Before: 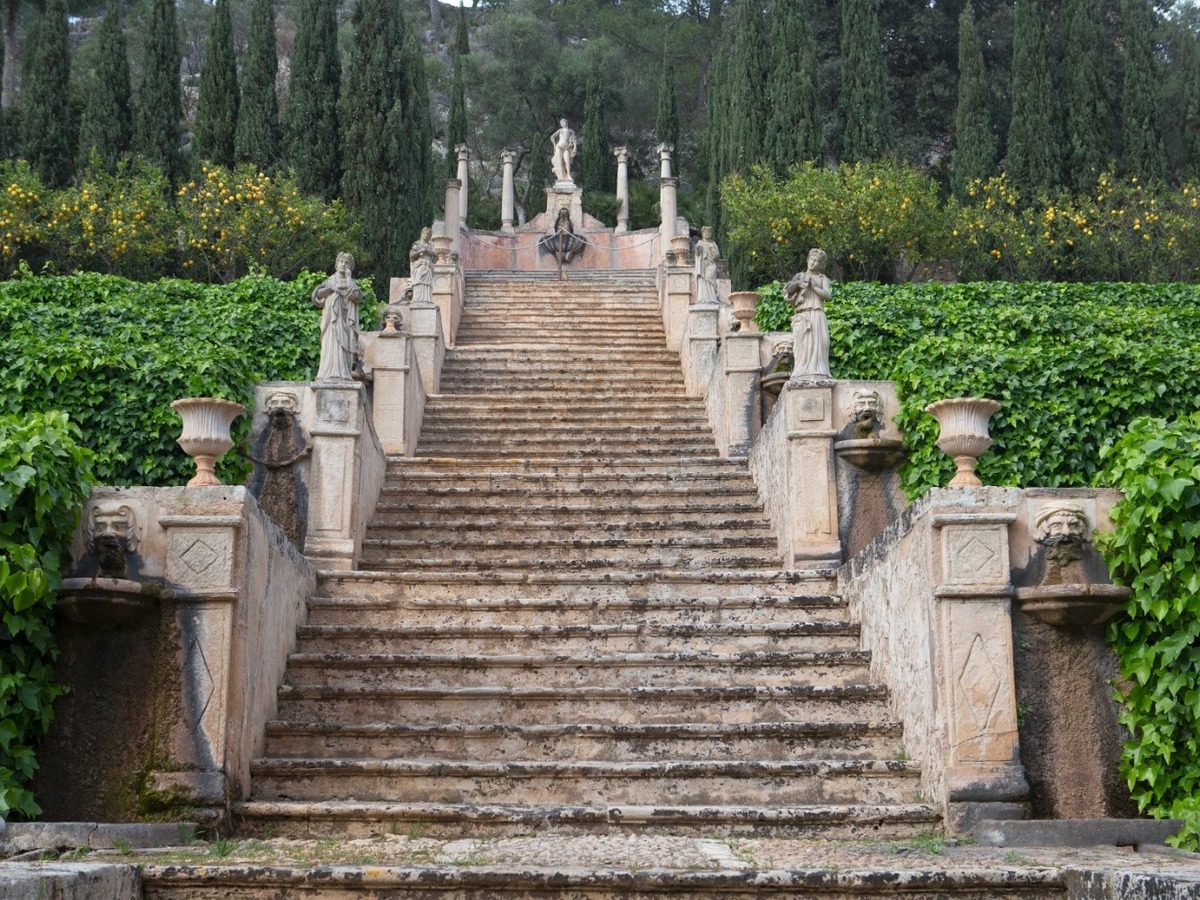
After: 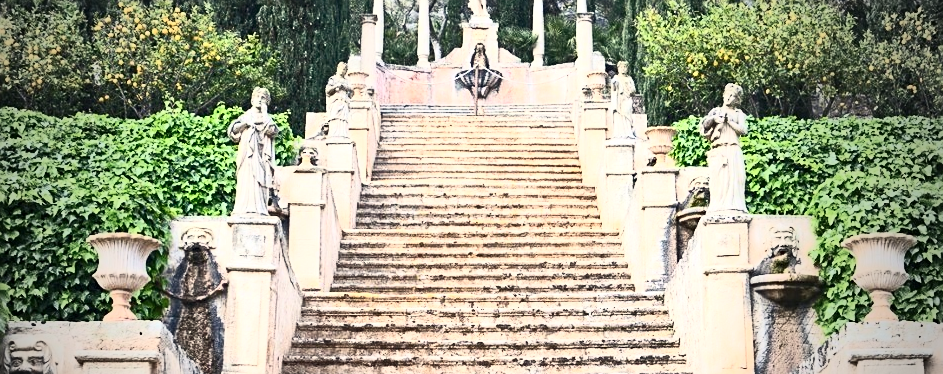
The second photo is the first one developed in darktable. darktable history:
color correction: highlights a* 0.207, highlights b* 2.7, shadows a* -0.874, shadows b* -4.78
exposure: exposure 0.6 EV, compensate highlight preservation false
sharpen: on, module defaults
contrast brightness saturation: contrast 0.62, brightness 0.34, saturation 0.14
crop: left 7.036%, top 18.398%, right 14.379%, bottom 40.043%
vignetting: fall-off start 64.63%, center (-0.034, 0.148), width/height ratio 0.881
